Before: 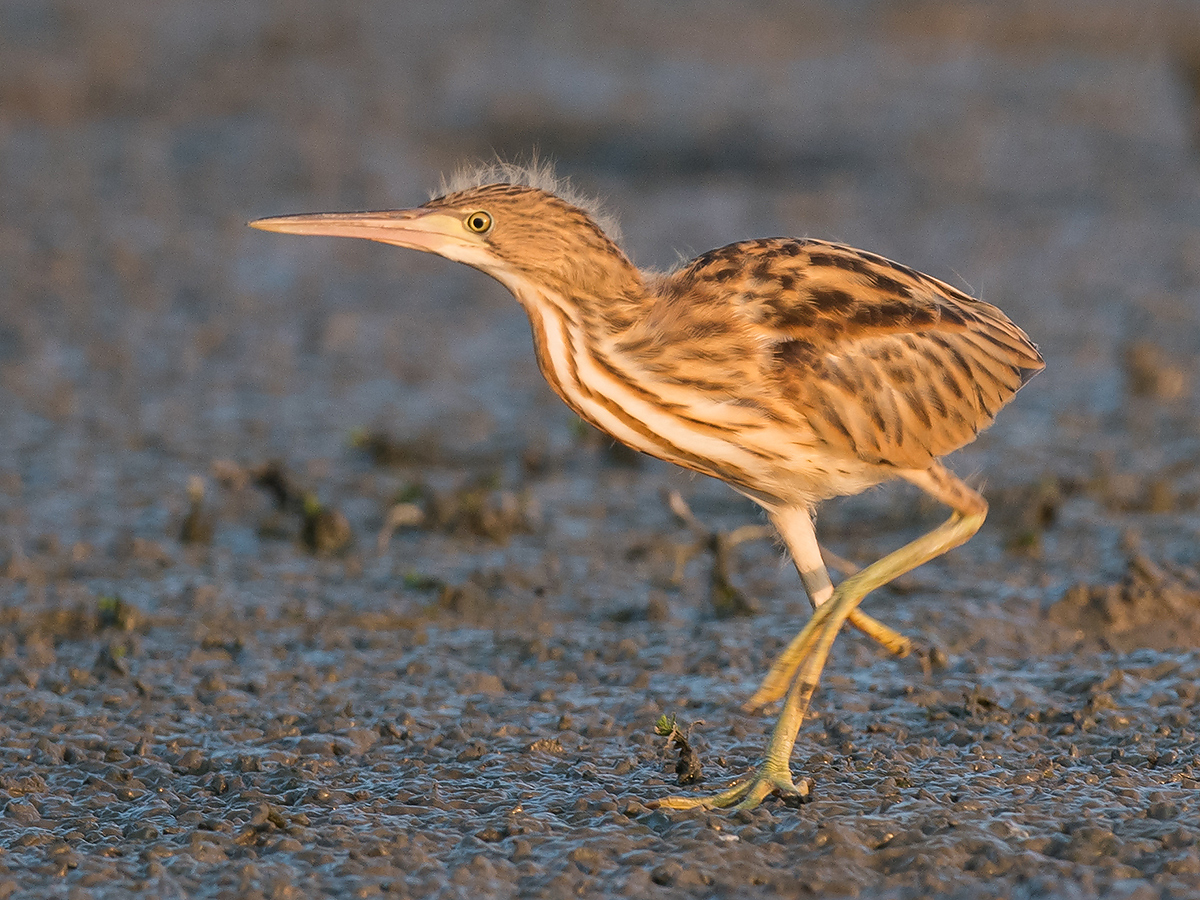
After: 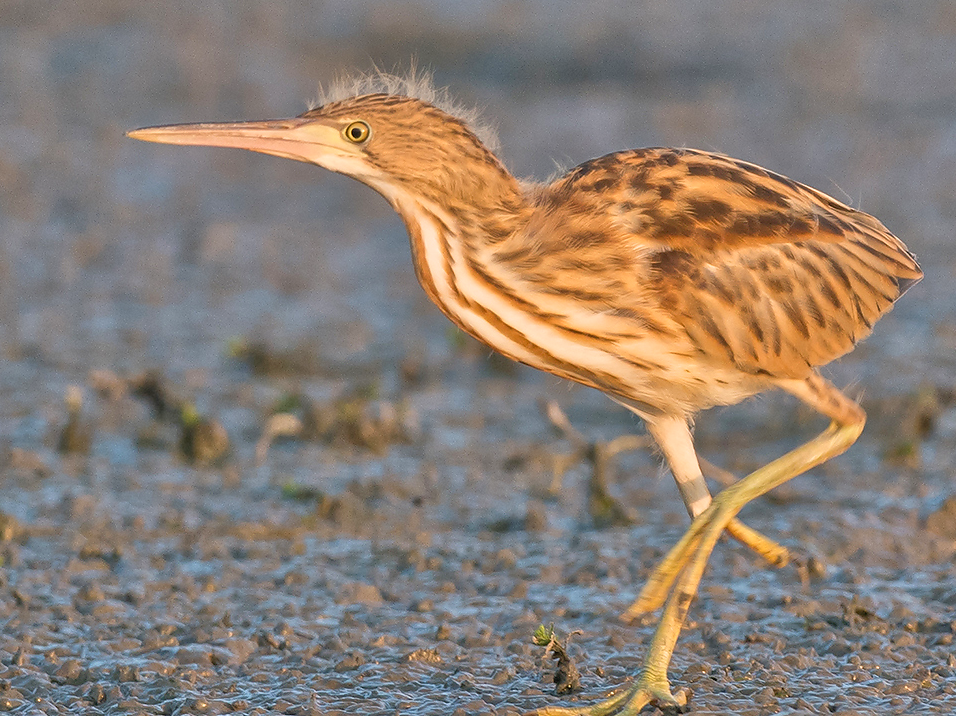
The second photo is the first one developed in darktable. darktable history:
tone equalizer: -7 EV 0.144 EV, -6 EV 0.582 EV, -5 EV 1.16 EV, -4 EV 1.35 EV, -3 EV 1.14 EV, -2 EV 0.6 EV, -1 EV 0.165 EV
crop and rotate: left 10.203%, top 10.013%, right 10.057%, bottom 10.402%
